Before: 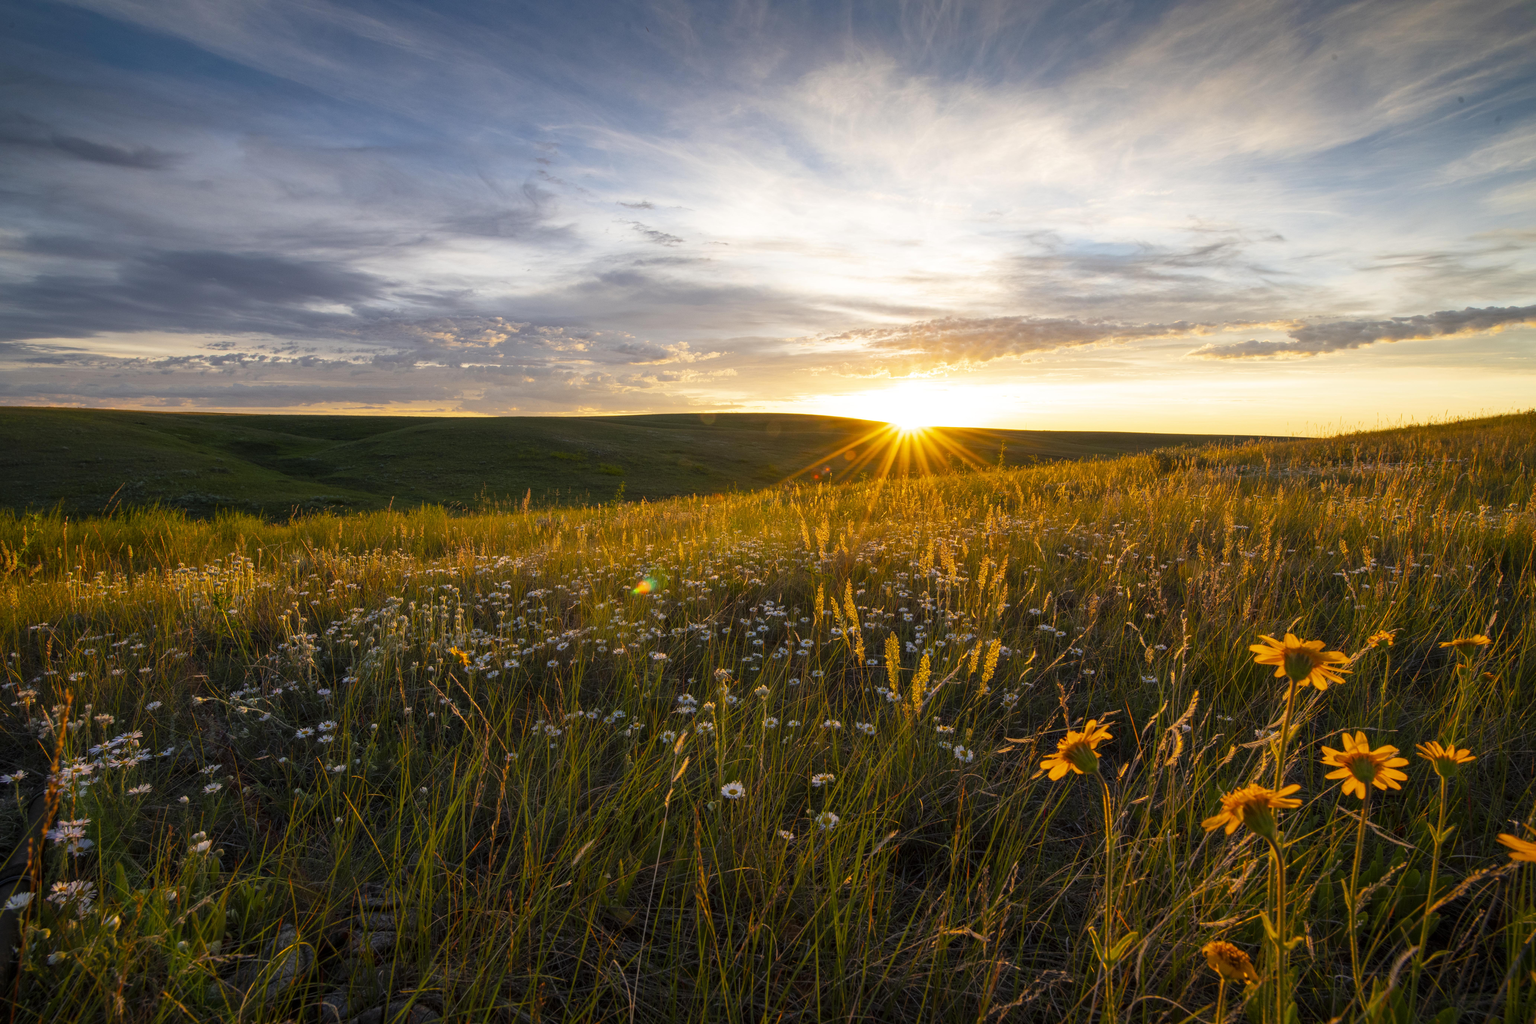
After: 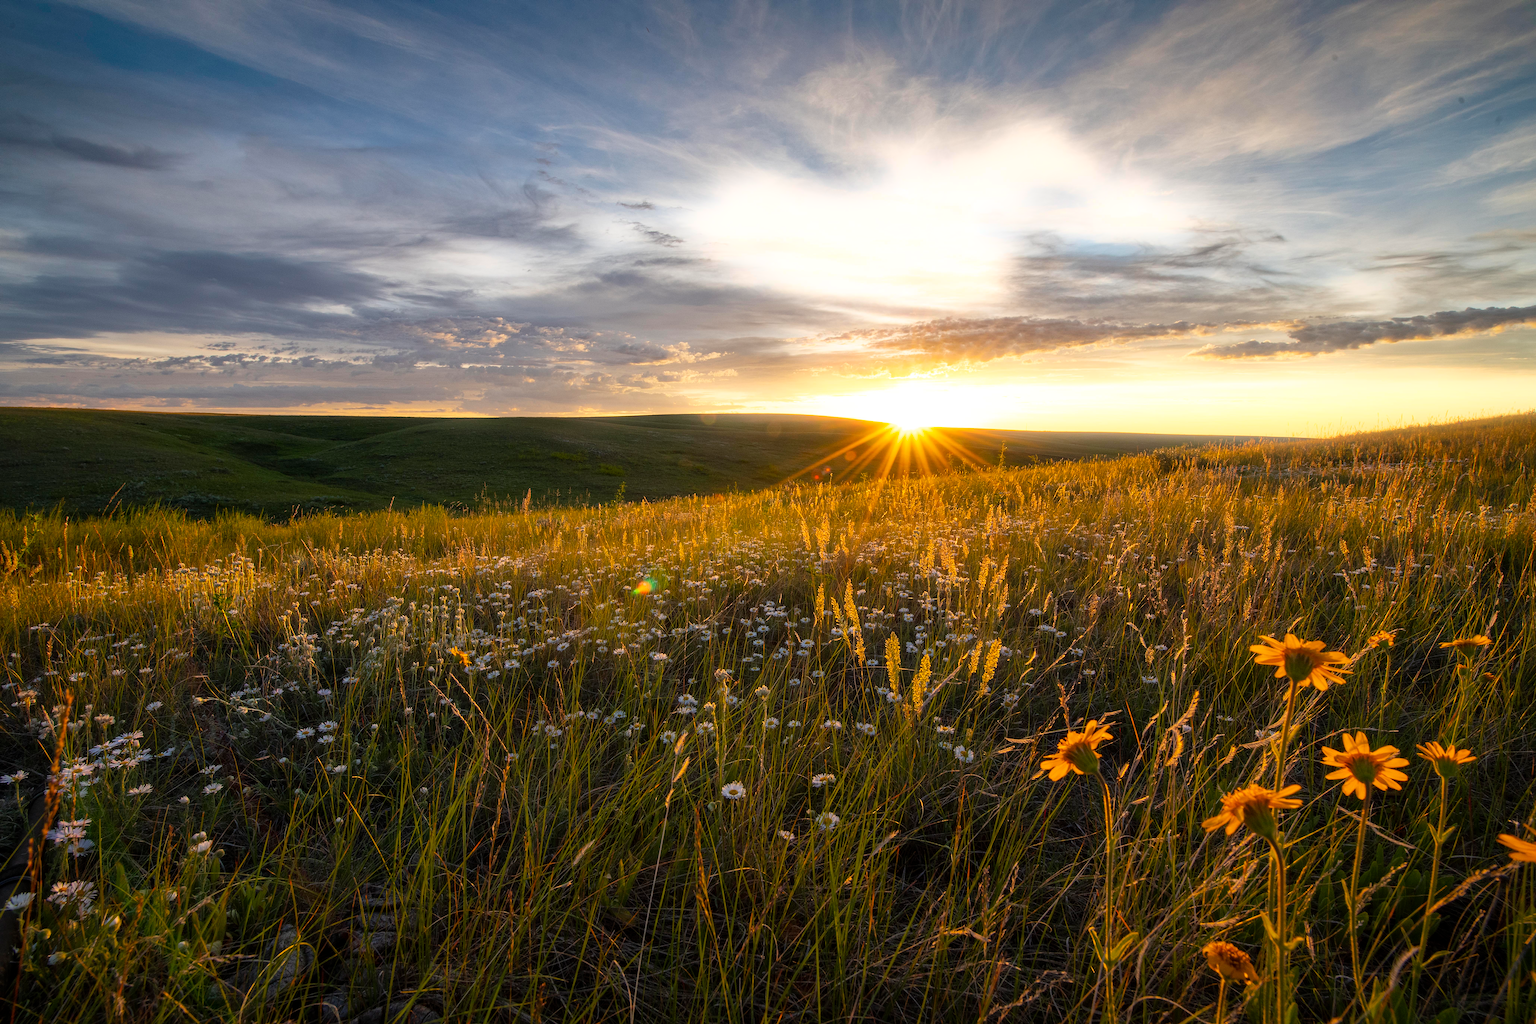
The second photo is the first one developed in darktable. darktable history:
bloom: size 16%, threshold 98%, strength 20%
shadows and highlights: shadows 5, soften with gaussian
sharpen: radius 1.4, amount 1.25, threshold 0.7
